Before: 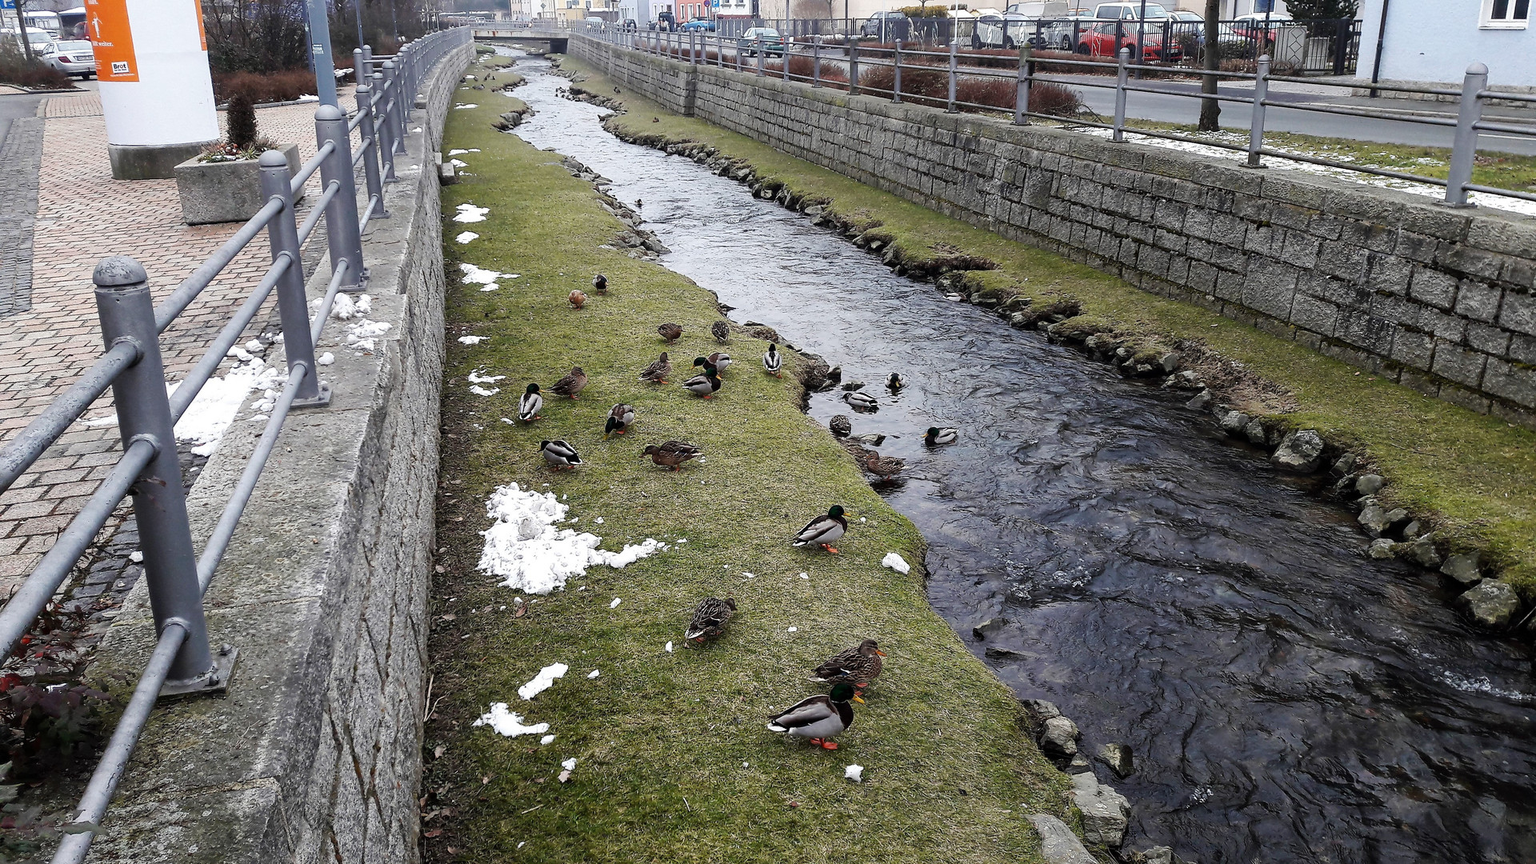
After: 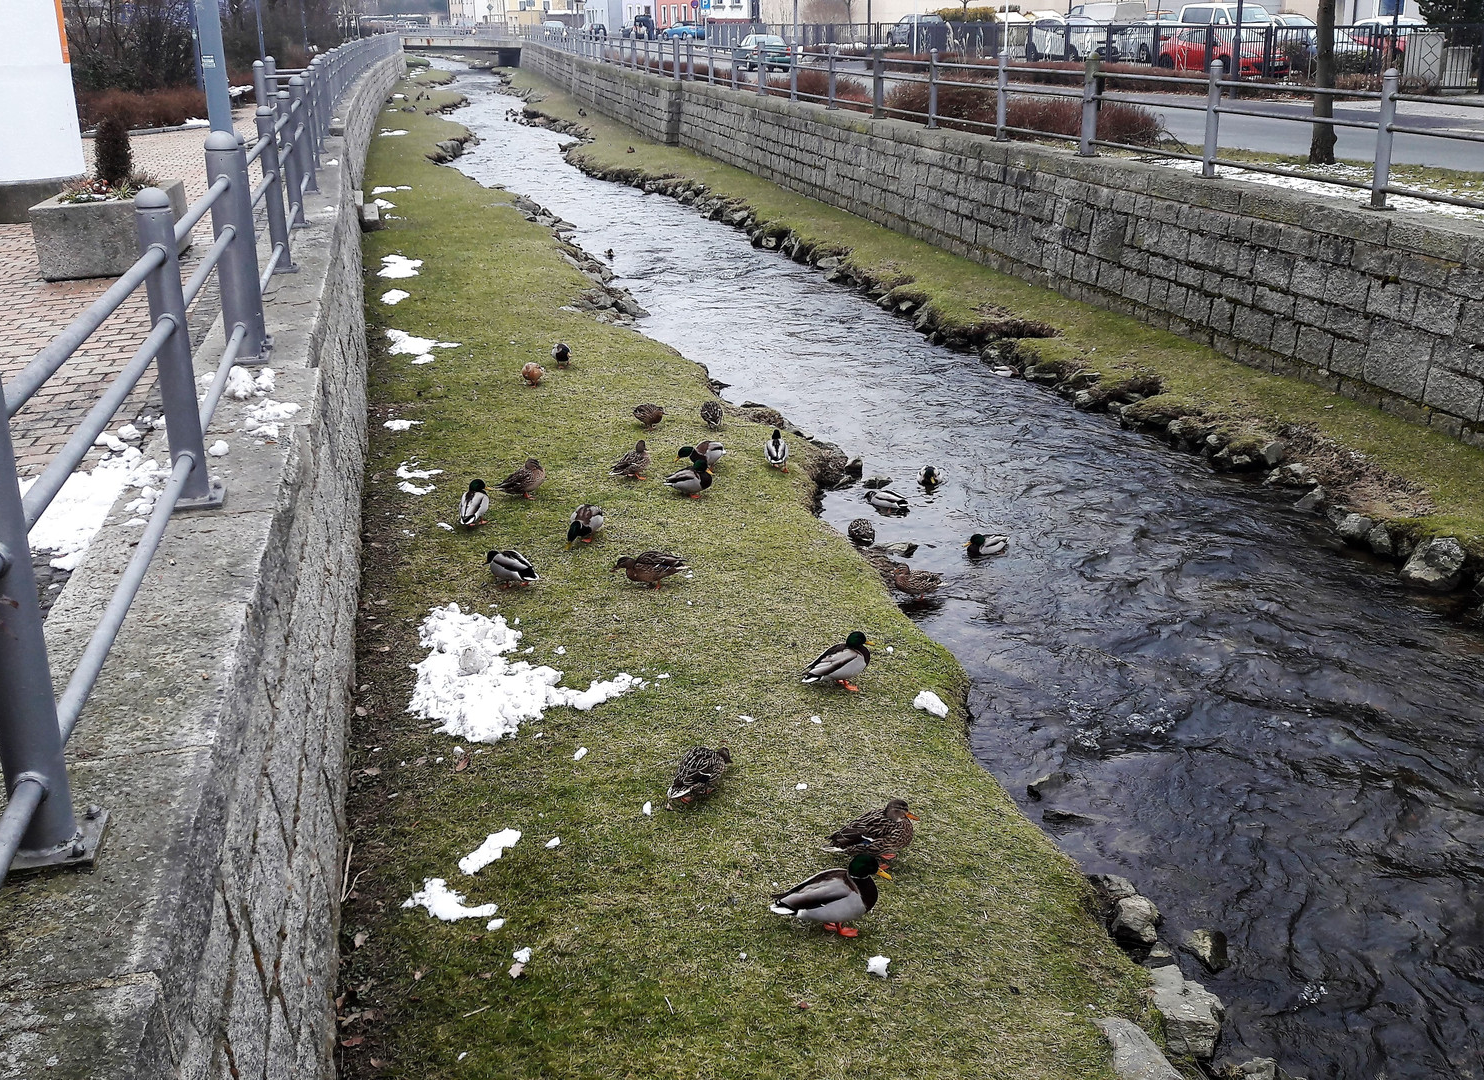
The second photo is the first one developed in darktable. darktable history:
tone equalizer: edges refinement/feathering 500, mask exposure compensation -1.57 EV, preserve details no
crop: left 9.883%, right 12.805%
